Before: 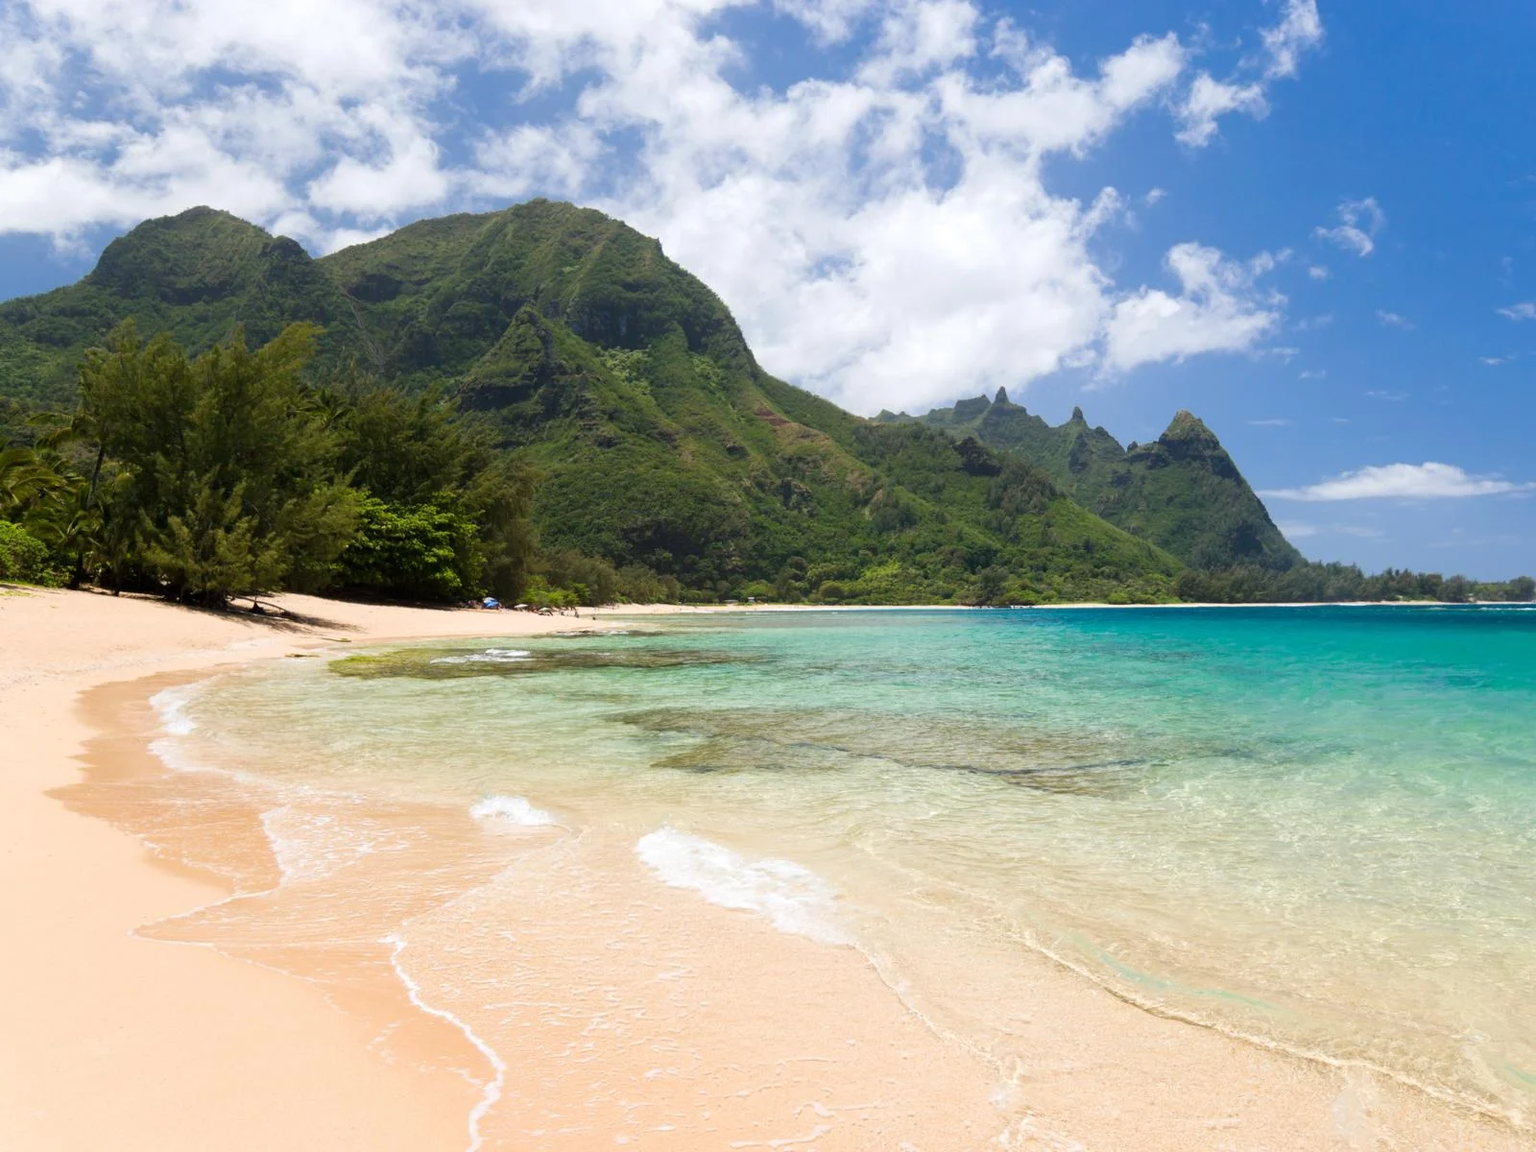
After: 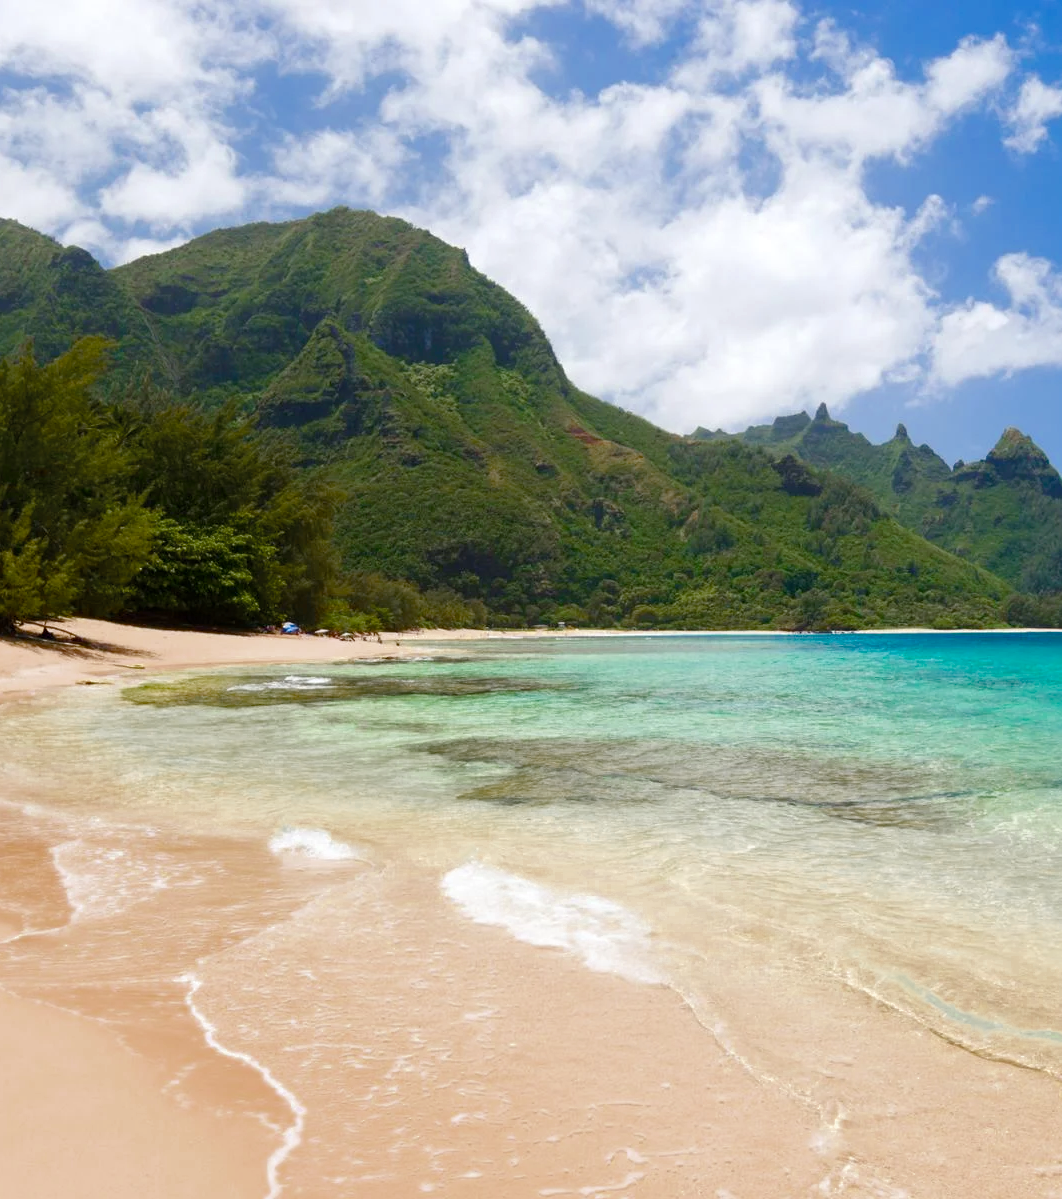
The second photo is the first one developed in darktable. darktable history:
color balance rgb: perceptual saturation grading › global saturation 25.773%, perceptual saturation grading › highlights -50.452%, perceptual saturation grading › shadows 30.998%, global vibrance 20%
crop and rotate: left 13.824%, right 19.787%
color zones: curves: ch0 [(0.11, 0.396) (0.195, 0.36) (0.25, 0.5) (0.303, 0.412) (0.357, 0.544) (0.75, 0.5) (0.967, 0.328)]; ch1 [(0, 0.468) (0.112, 0.512) (0.202, 0.6) (0.25, 0.5) (0.307, 0.352) (0.357, 0.544) (0.75, 0.5) (0.963, 0.524)]
